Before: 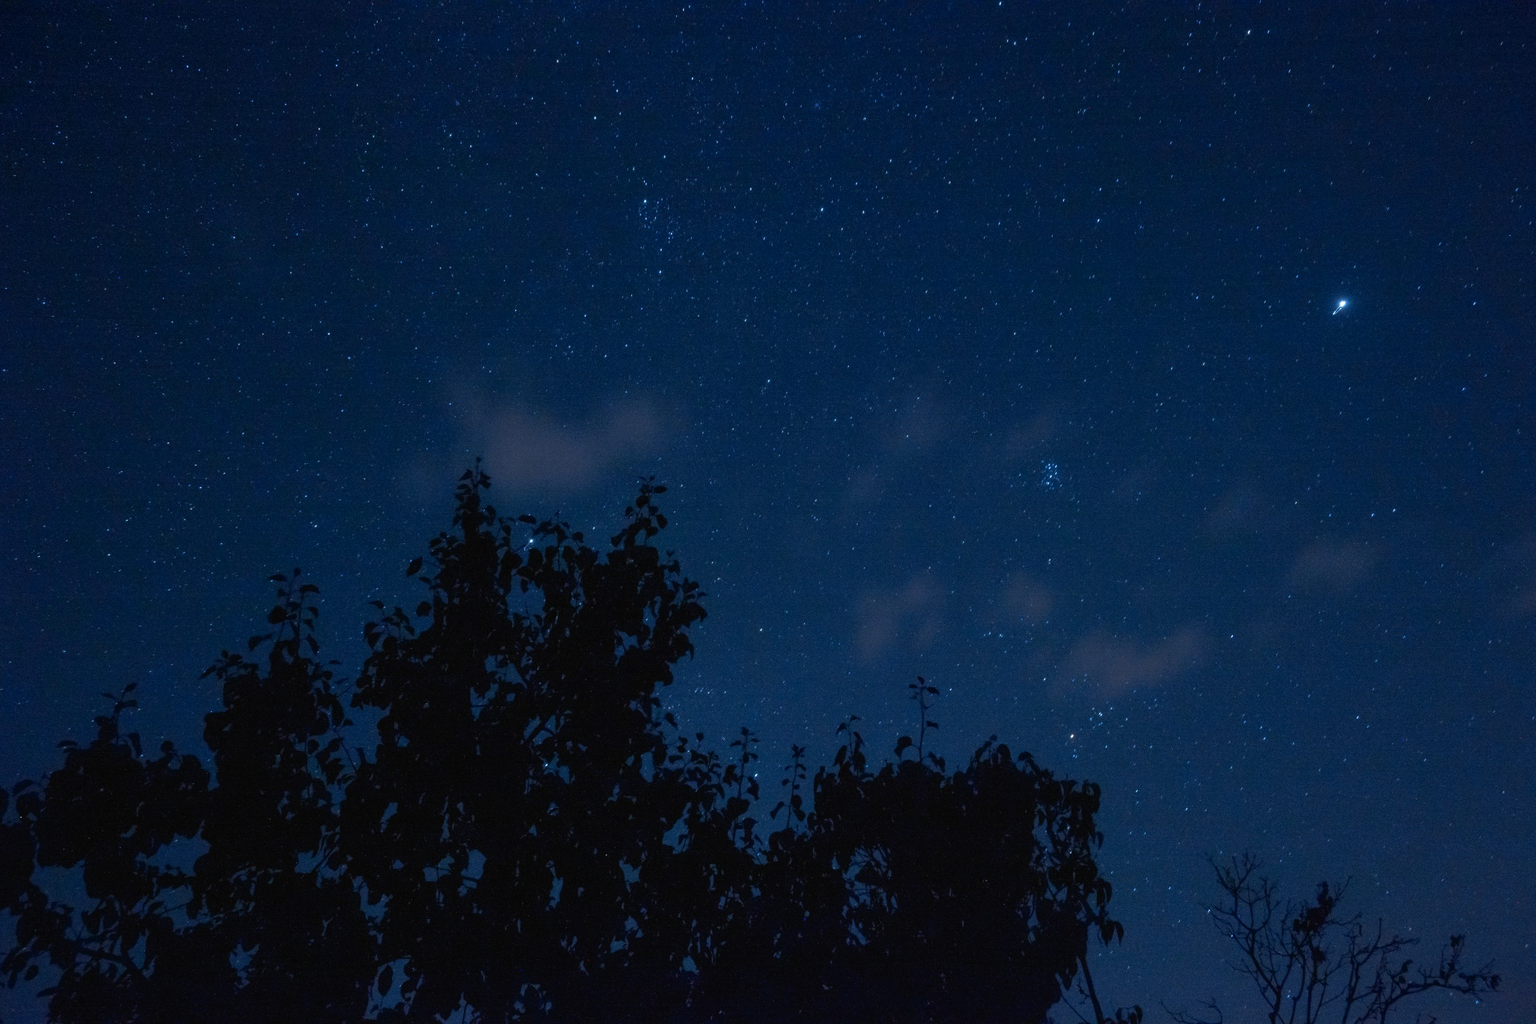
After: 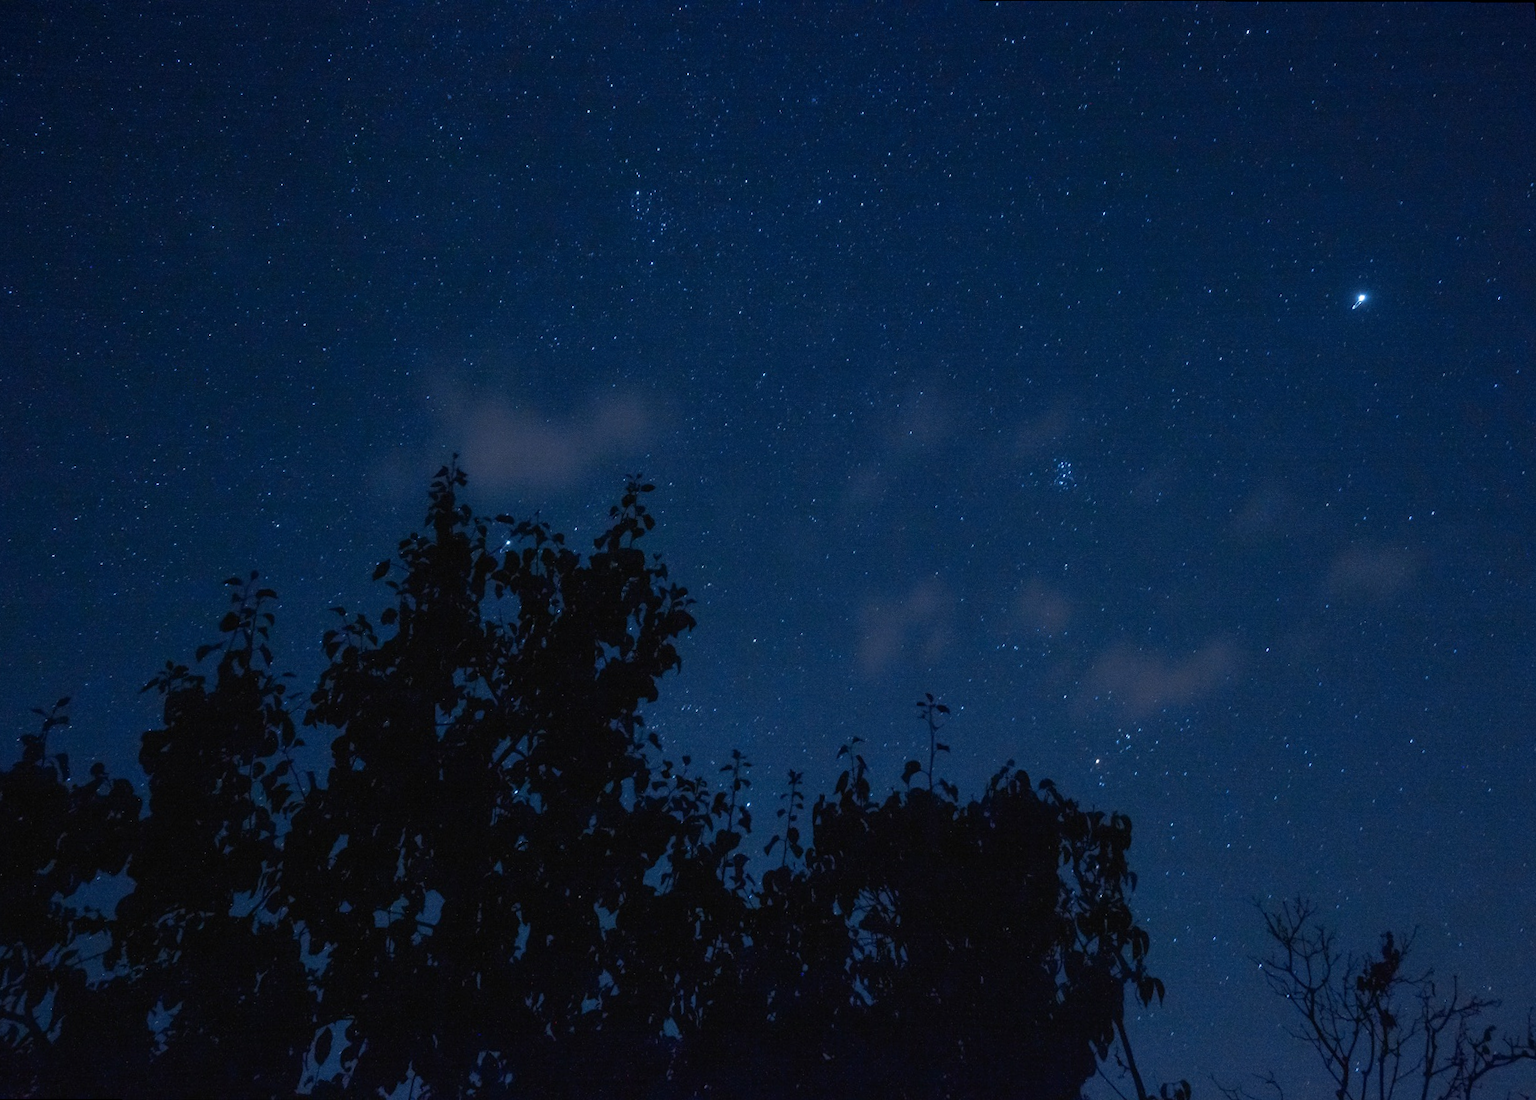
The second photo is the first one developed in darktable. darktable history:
rotate and perspective: rotation 0.215°, lens shift (vertical) -0.139, crop left 0.069, crop right 0.939, crop top 0.002, crop bottom 0.996
exposure: exposure 0.2 EV, compensate highlight preservation false
color correction: saturation 0.98
